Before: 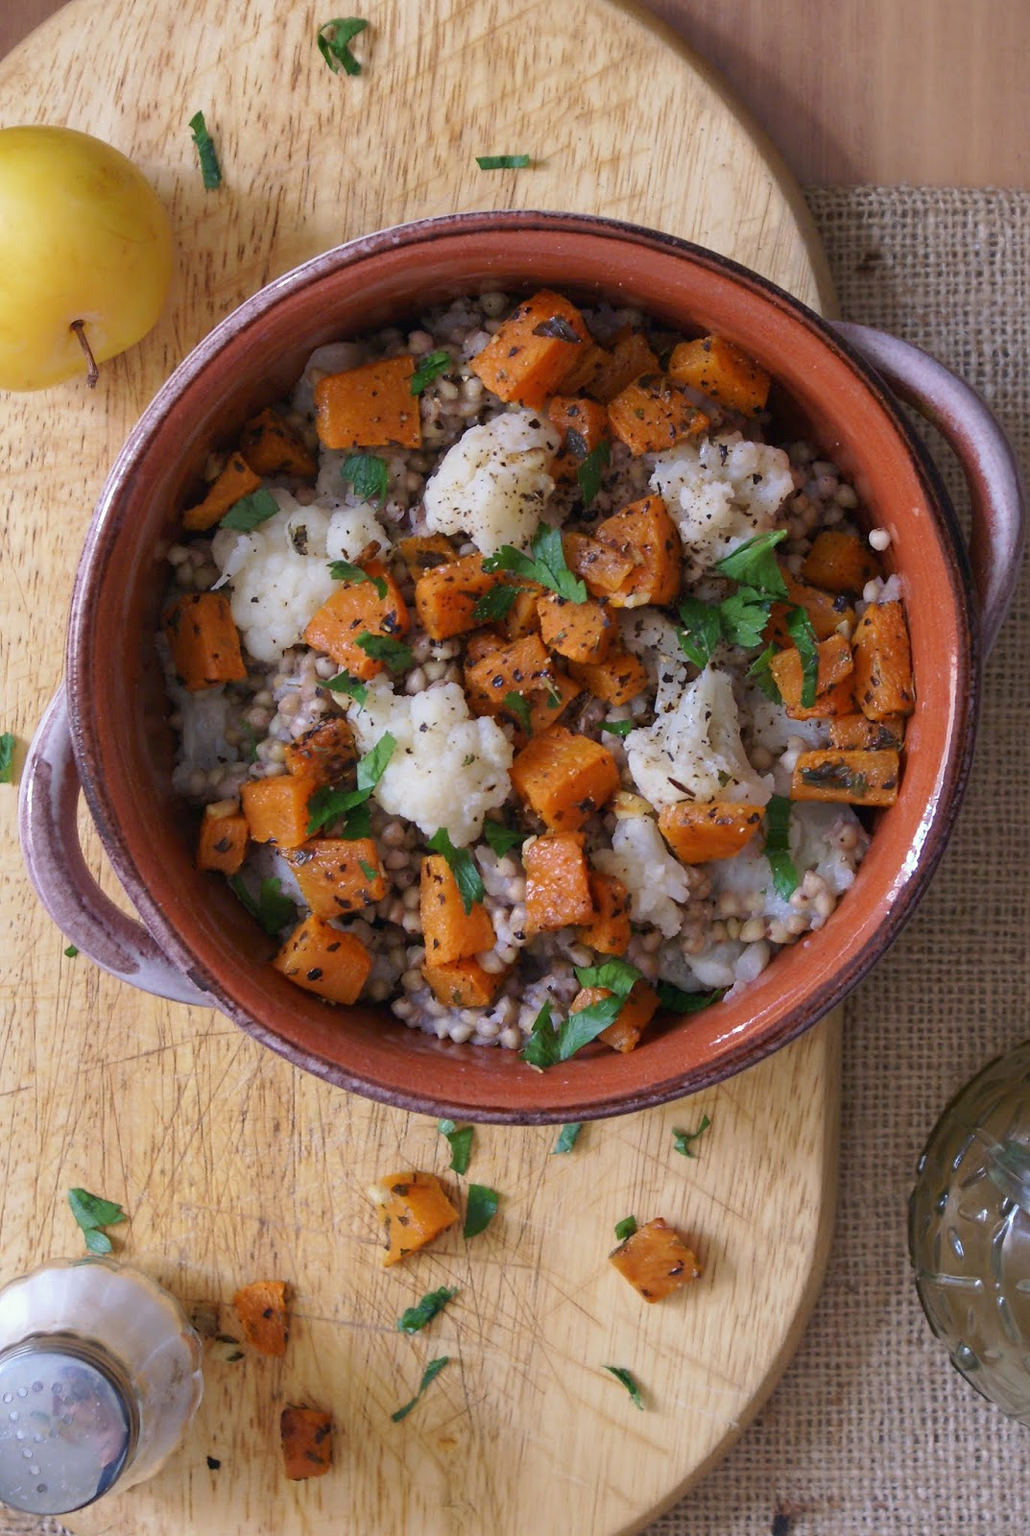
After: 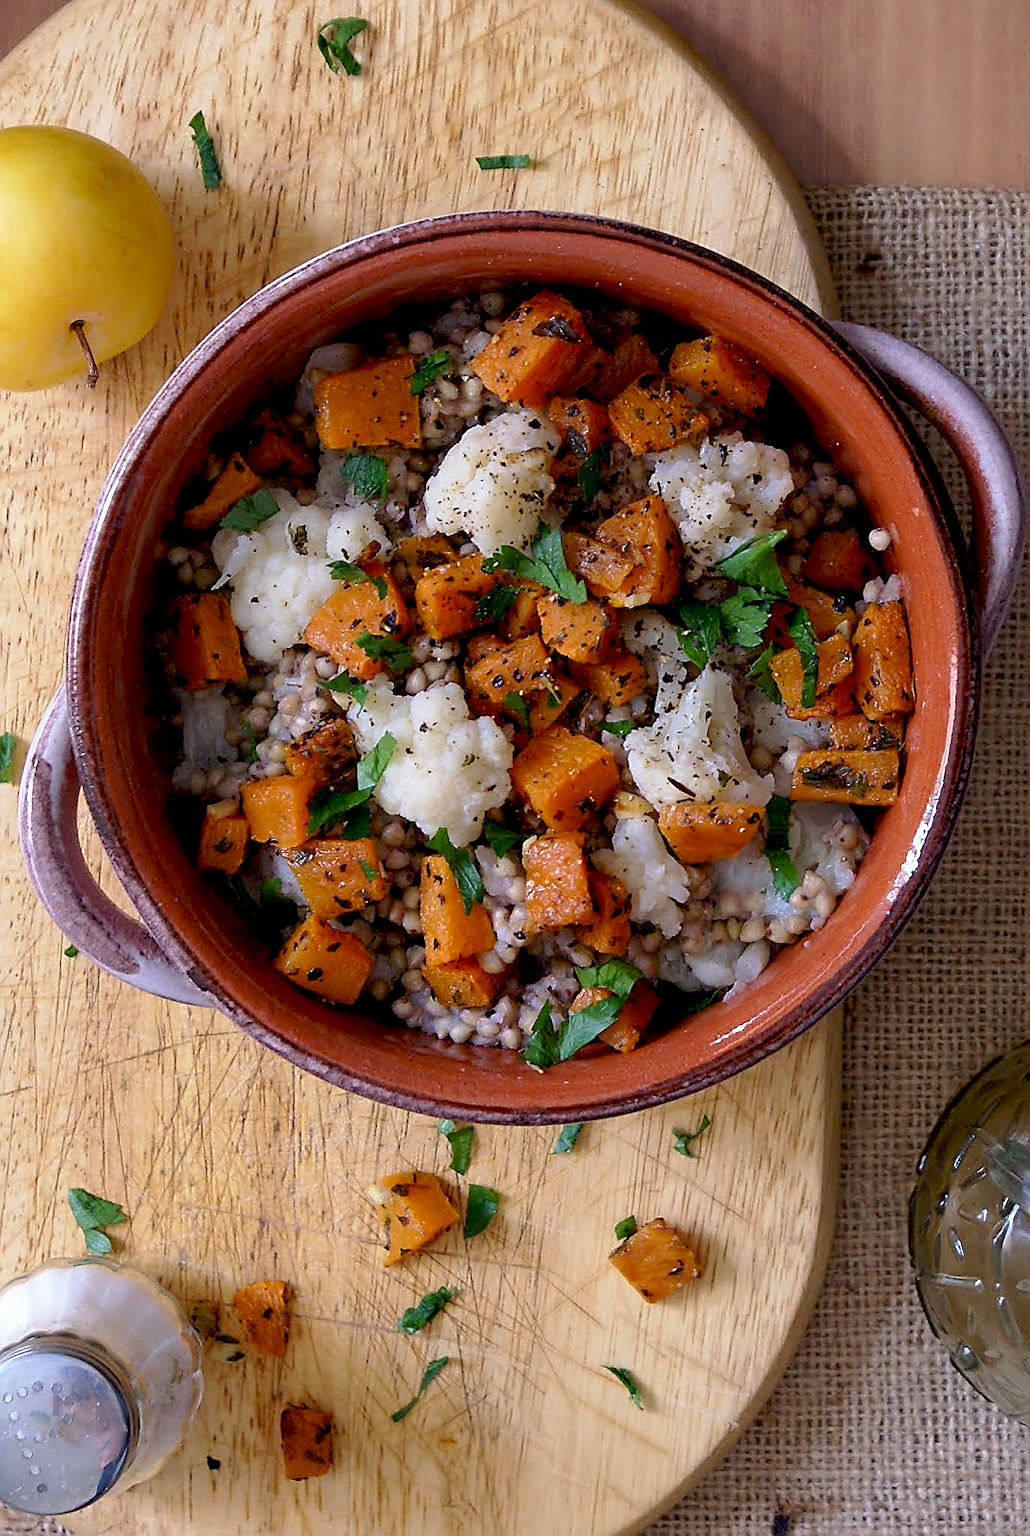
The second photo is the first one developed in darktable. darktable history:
base curve: curves: ch0 [(0.017, 0) (0.425, 0.441) (0.844, 0.933) (1, 1)], preserve colors none
sharpen: radius 1.4, amount 1.25, threshold 0.7
